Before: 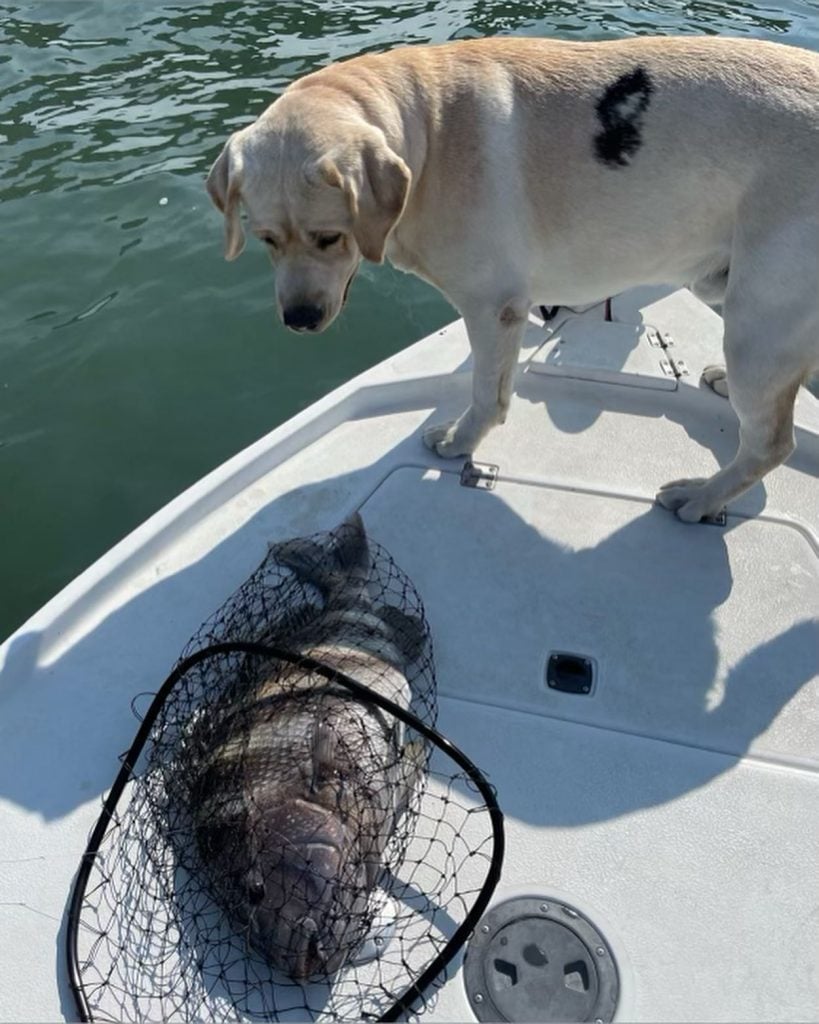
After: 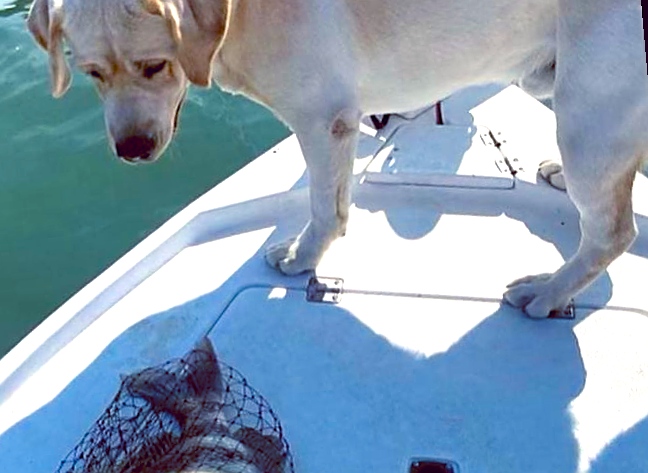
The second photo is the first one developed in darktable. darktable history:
sharpen: on, module defaults
color balance rgb: shadows lift › hue 87.51°, highlights gain › chroma 1.35%, highlights gain › hue 55.1°, global offset › chroma 0.13%, global offset › hue 253.66°, perceptual saturation grading › global saturation 16.38%
crop: left 18.38%, top 11.092%, right 2.134%, bottom 33.217%
color balance: lift [1, 1.015, 1.004, 0.985], gamma [1, 0.958, 0.971, 1.042], gain [1, 0.956, 0.977, 1.044]
color zones: curves: ch0 [(0, 0.613) (0.01, 0.613) (0.245, 0.448) (0.498, 0.529) (0.642, 0.665) (0.879, 0.777) (0.99, 0.613)]; ch1 [(0, 0) (0.143, 0) (0.286, 0) (0.429, 0) (0.571, 0) (0.714, 0) (0.857, 0)], mix -138.01%
rotate and perspective: rotation -5°, crop left 0.05, crop right 0.952, crop top 0.11, crop bottom 0.89
exposure: exposure 1 EV, compensate highlight preservation false
